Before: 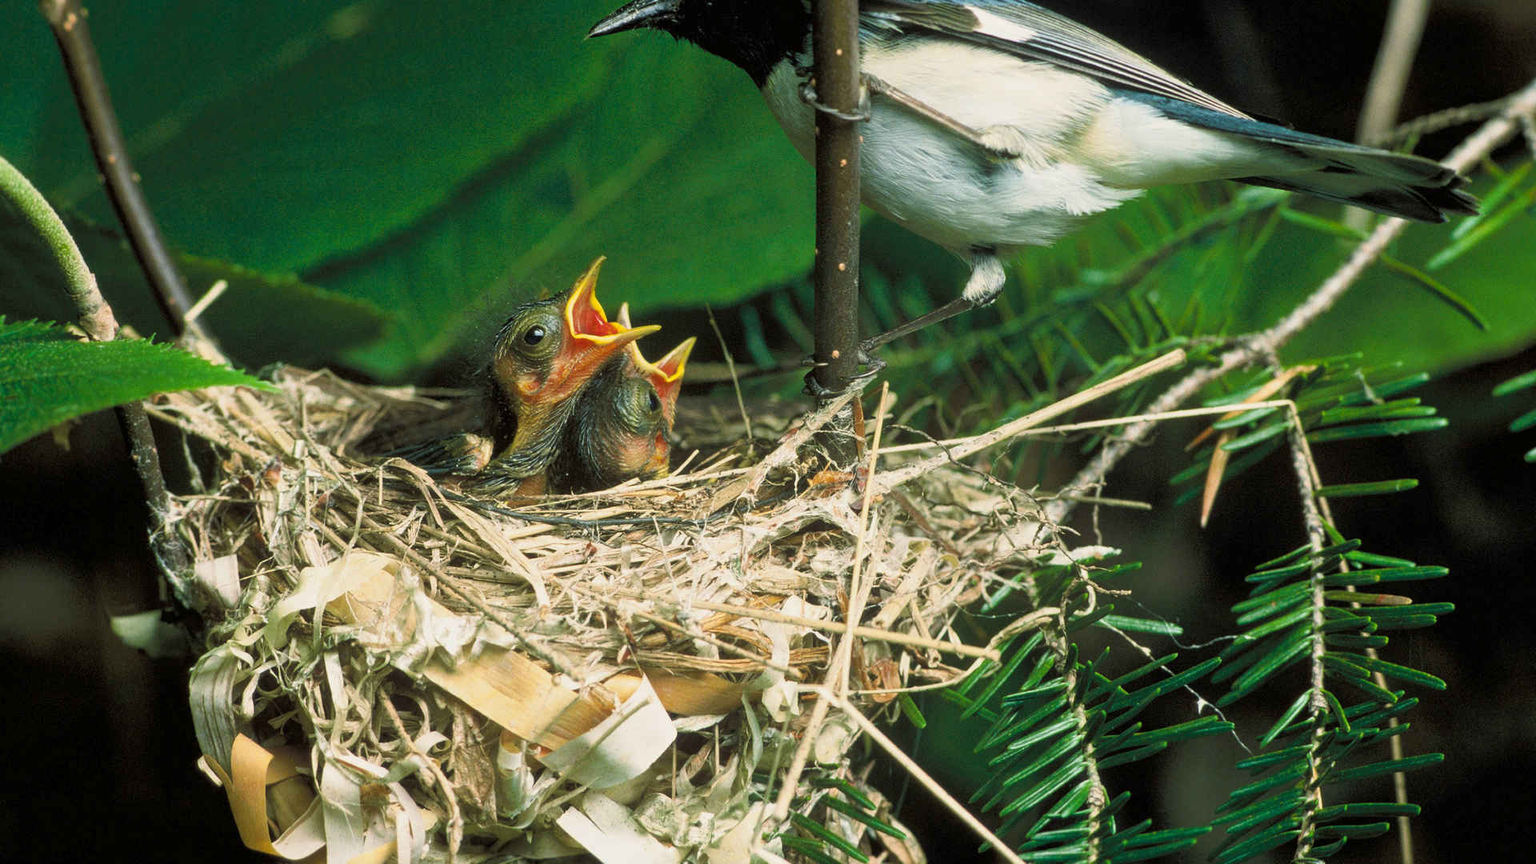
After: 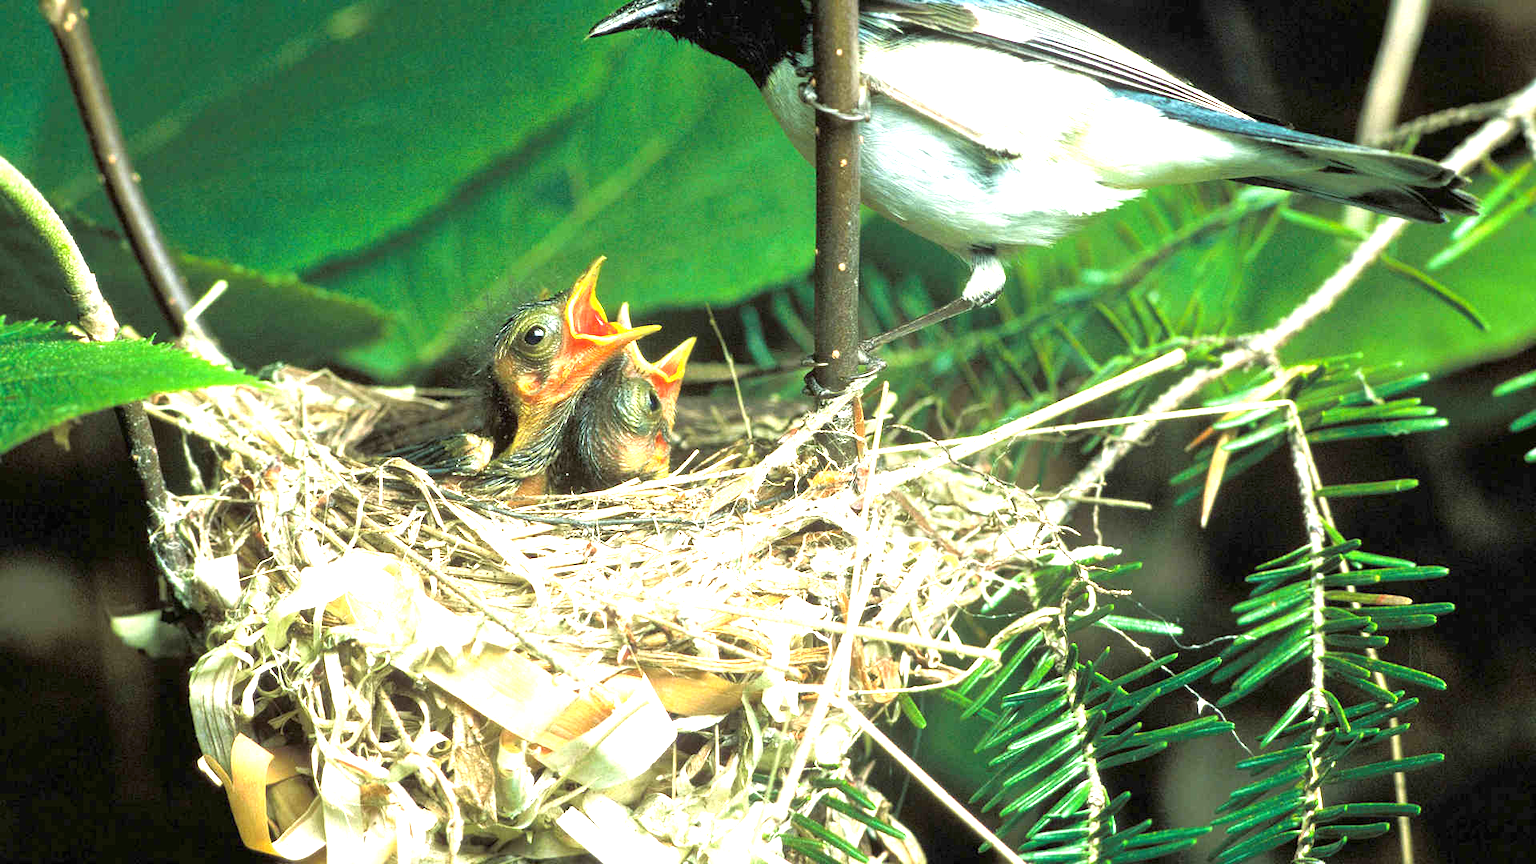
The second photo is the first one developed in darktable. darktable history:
exposure: black level correction 0, exposure 1.668 EV, compensate highlight preservation false
